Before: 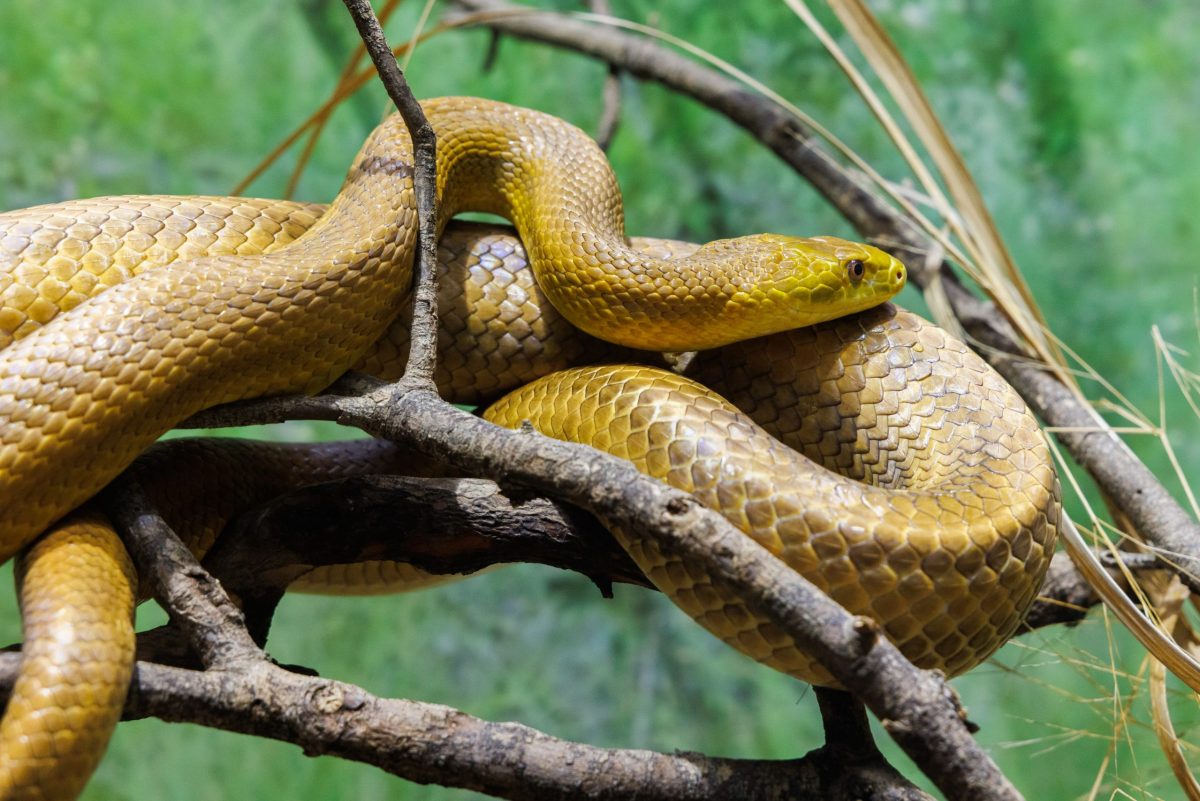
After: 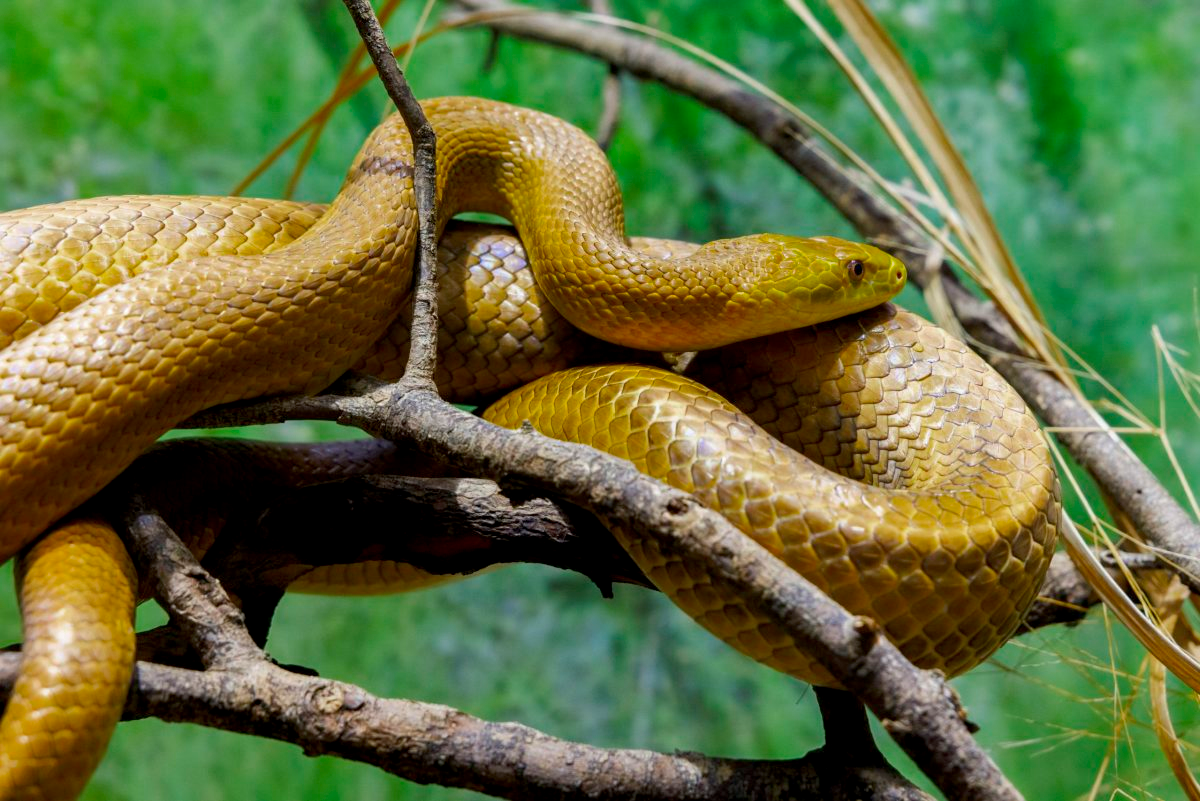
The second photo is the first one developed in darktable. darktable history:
exposure: black level correction 0.005, exposure 0.014 EV, compensate highlight preservation false
color zones: curves: ch0 [(0, 0.425) (0.143, 0.422) (0.286, 0.42) (0.429, 0.419) (0.571, 0.419) (0.714, 0.42) (0.857, 0.422) (1, 0.425)]; ch1 [(0, 0.666) (0.143, 0.669) (0.286, 0.671) (0.429, 0.67) (0.571, 0.67) (0.714, 0.67) (0.857, 0.67) (1, 0.666)]
